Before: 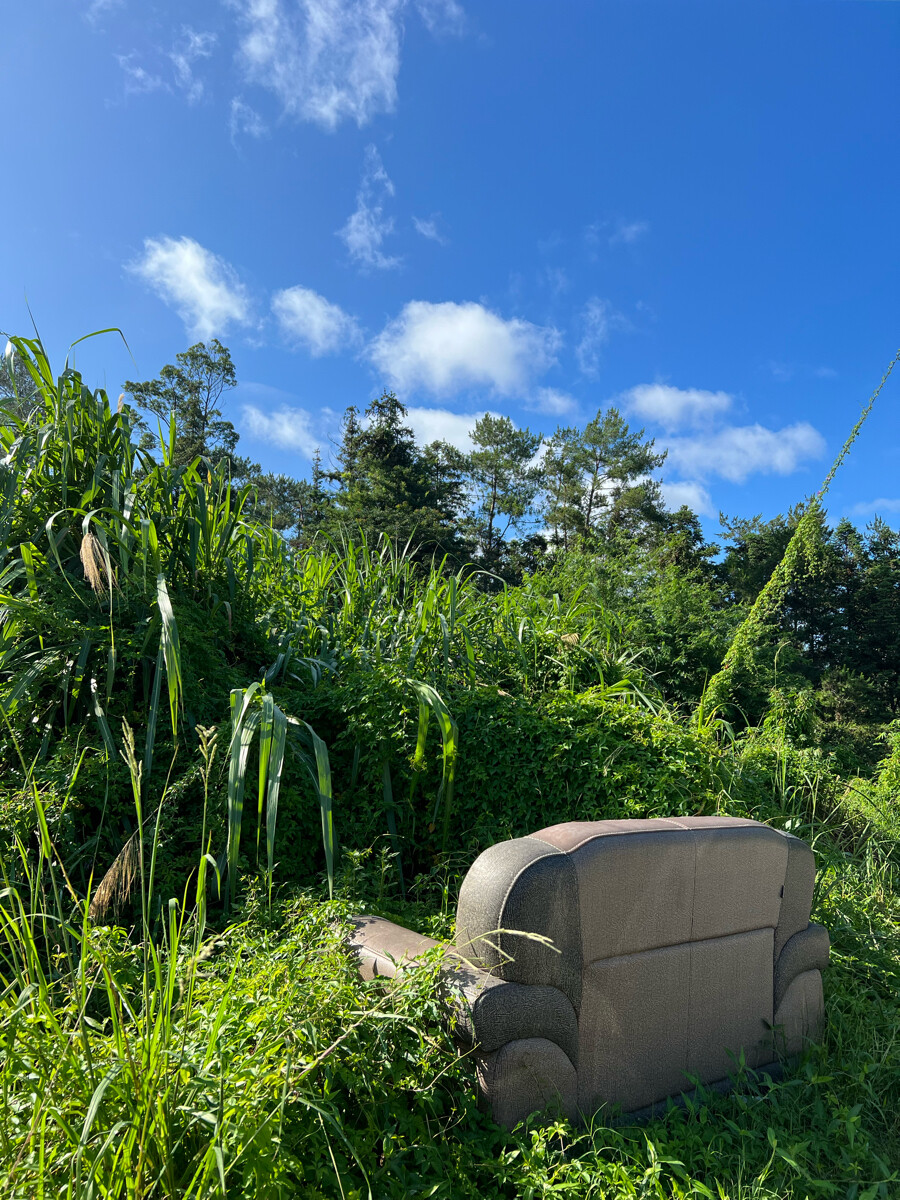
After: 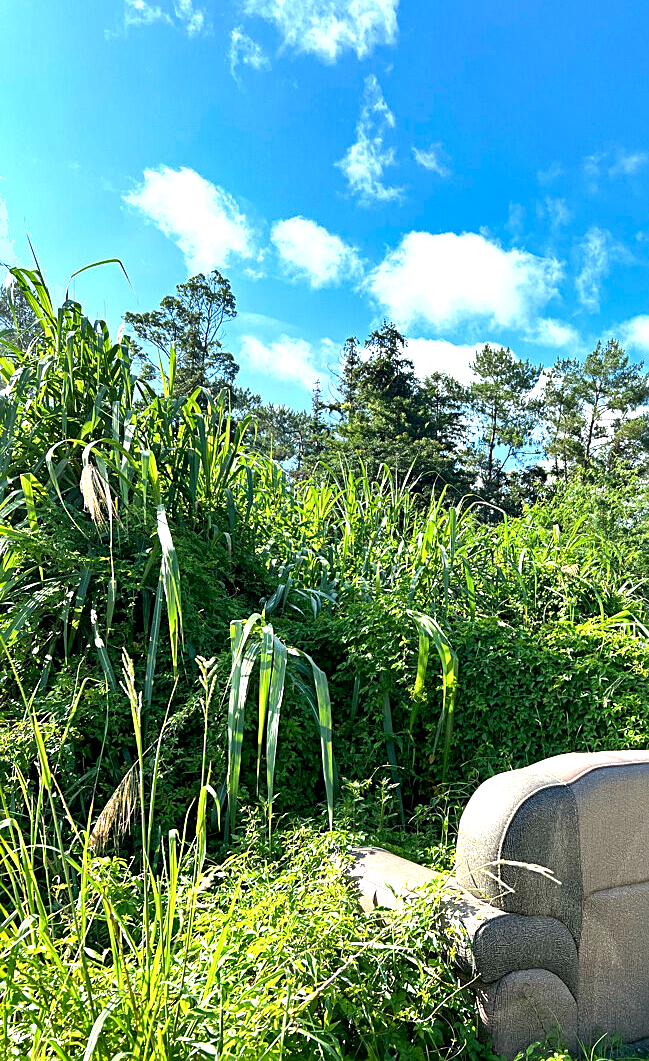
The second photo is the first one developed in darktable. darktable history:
shadows and highlights: soften with gaussian
crop: top 5.799%, right 27.889%, bottom 5.783%
sharpen: on, module defaults
exposure: black level correction 0.001, exposure 1.313 EV, compensate highlight preservation false
